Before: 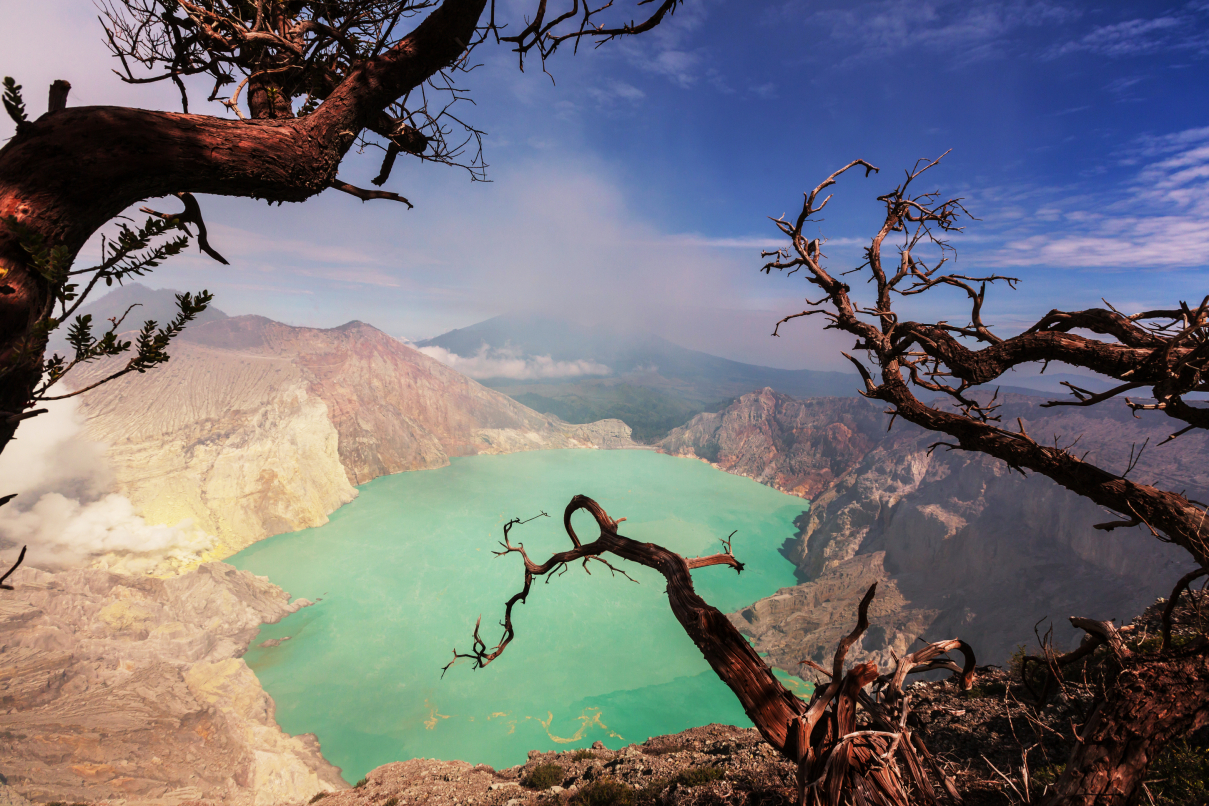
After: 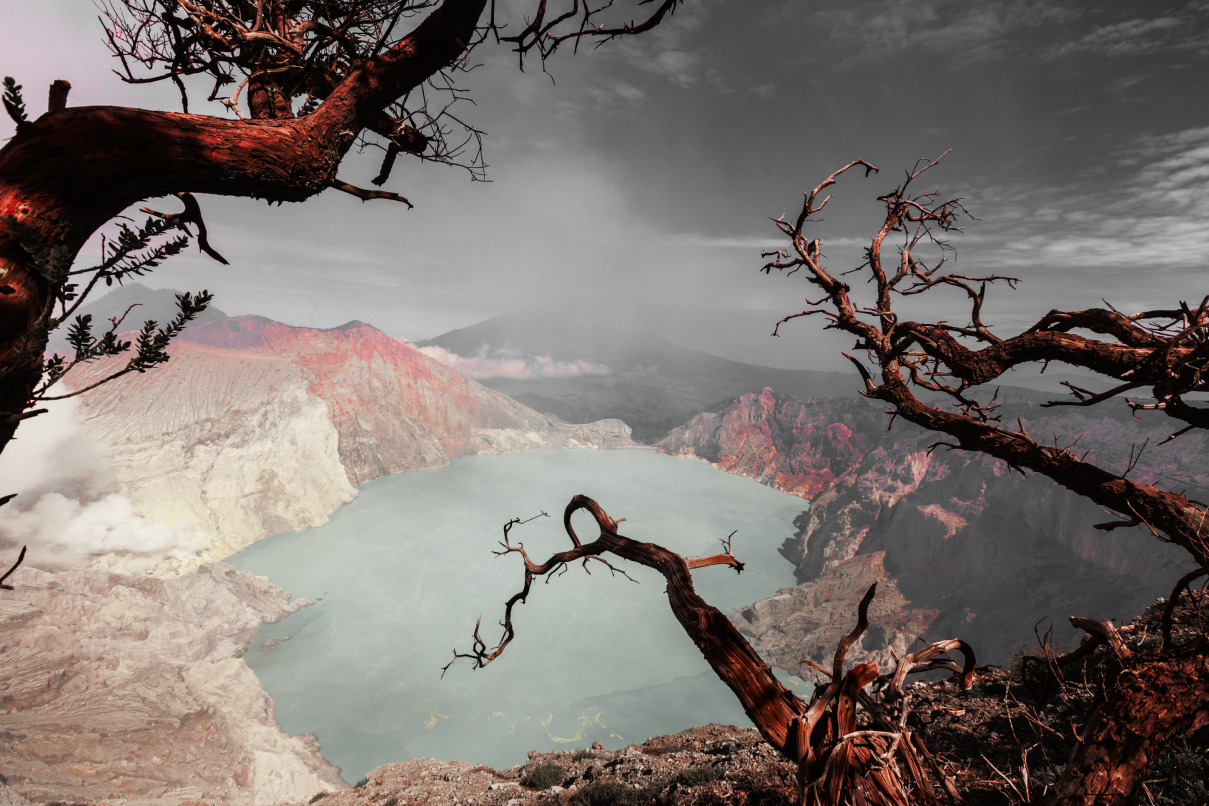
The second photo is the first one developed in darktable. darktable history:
color zones: curves: ch1 [(0, 0.831) (0.08, 0.771) (0.157, 0.268) (0.241, 0.207) (0.562, -0.005) (0.714, -0.013) (0.876, 0.01) (1, 0.831)]
exposure: black level correction 0, compensate highlight preservation false
tone equalizer: -8 EV -0.582 EV, edges refinement/feathering 500, mask exposure compensation -1.57 EV, preserve details no
